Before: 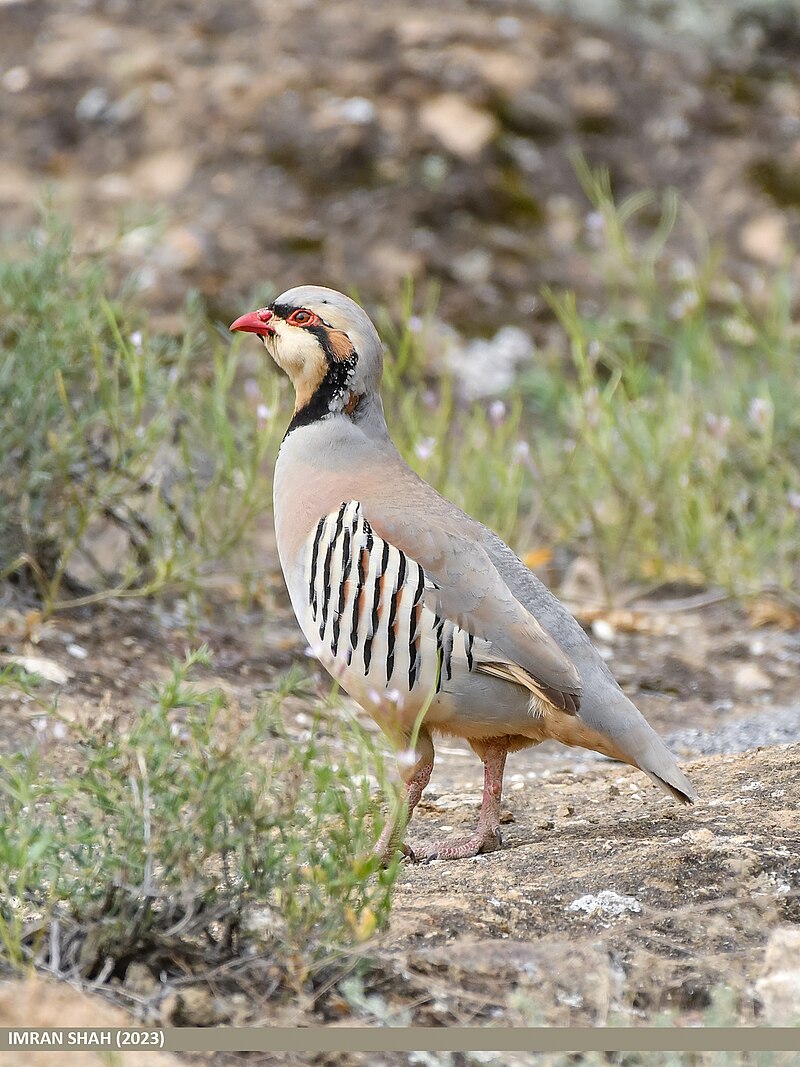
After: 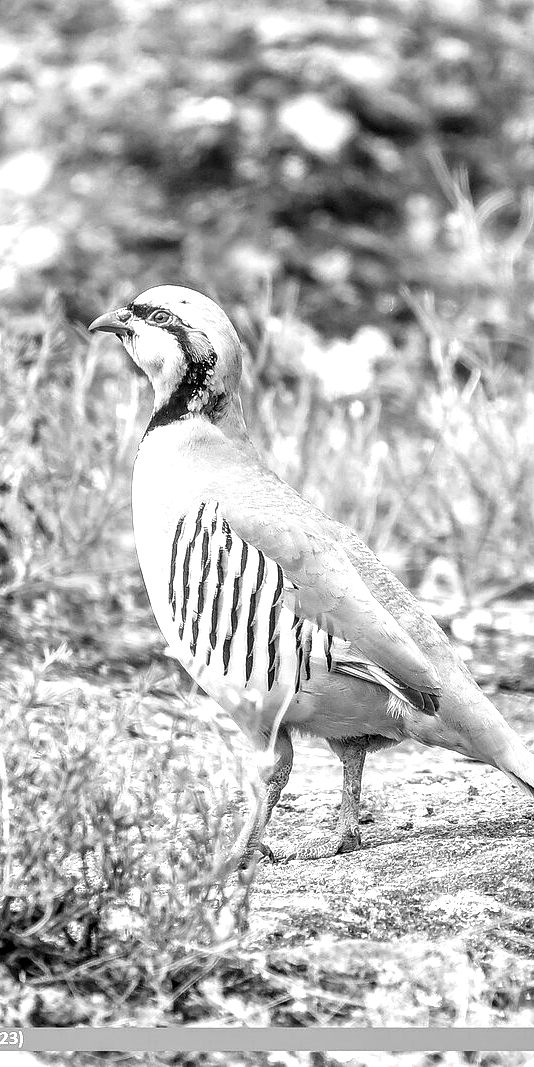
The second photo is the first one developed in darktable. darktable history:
crop and rotate: left 17.732%, right 15.423%
local contrast: detail 203%
exposure: black level correction 0, exposure 1.1 EV, compensate exposure bias true, compensate highlight preservation false
monochrome: a -3.63, b -0.465
contrast equalizer: octaves 7, y [[0.6 ×6], [0.55 ×6], [0 ×6], [0 ×6], [0 ×6]], mix -0.2
contrast brightness saturation: contrast -0.19, saturation 0.19
